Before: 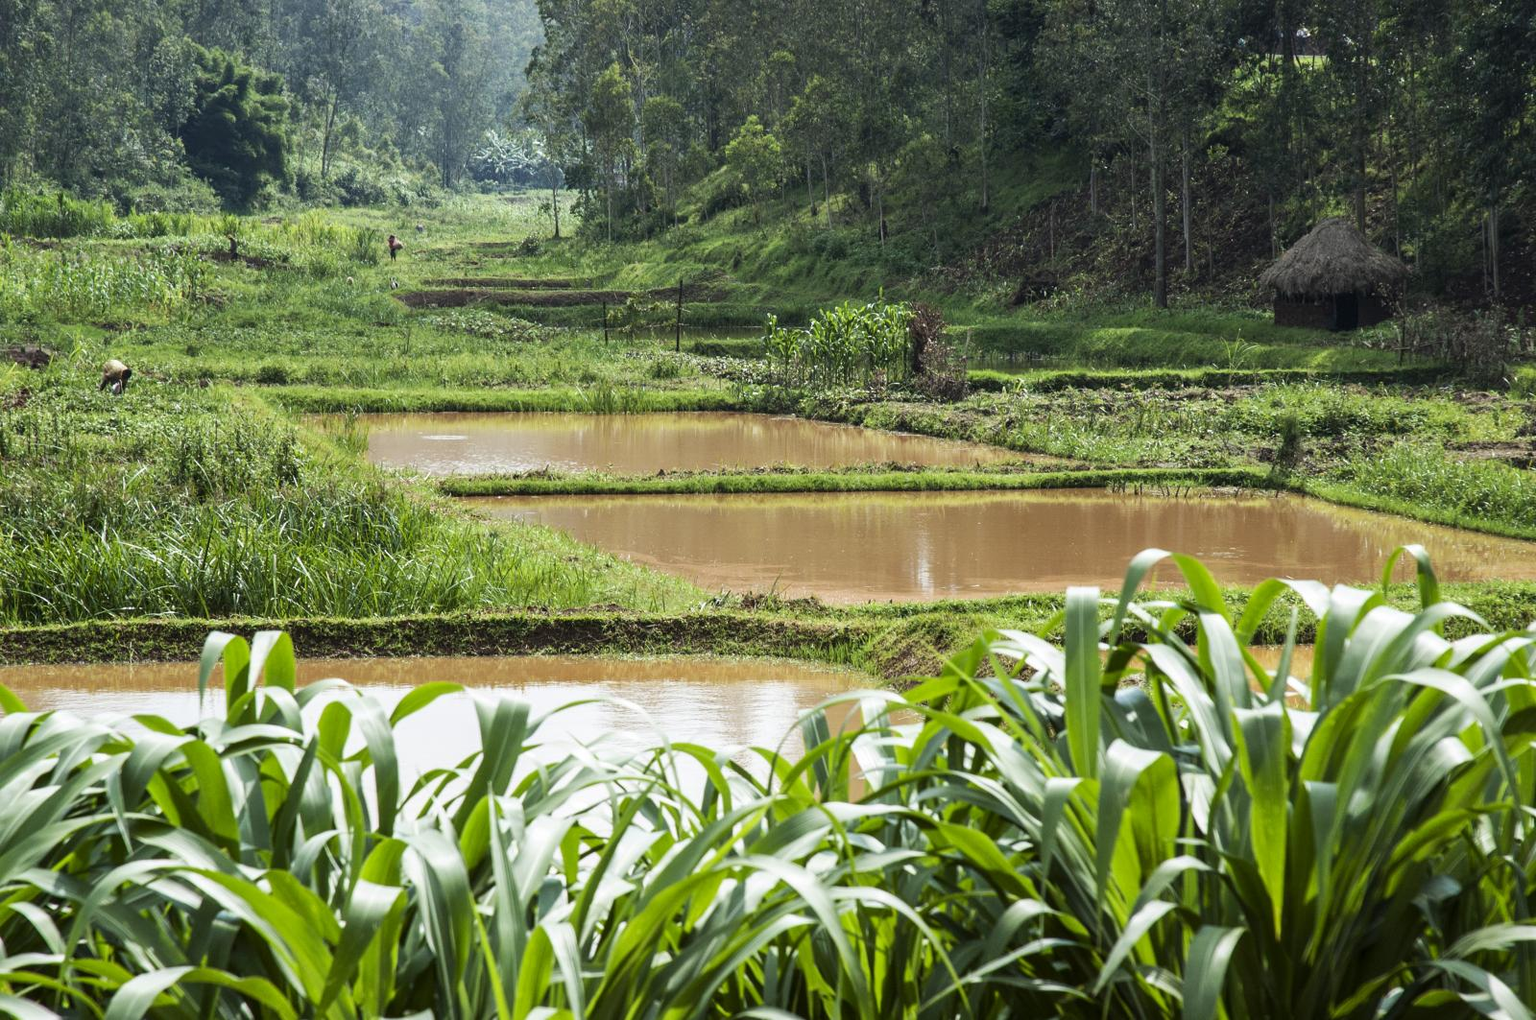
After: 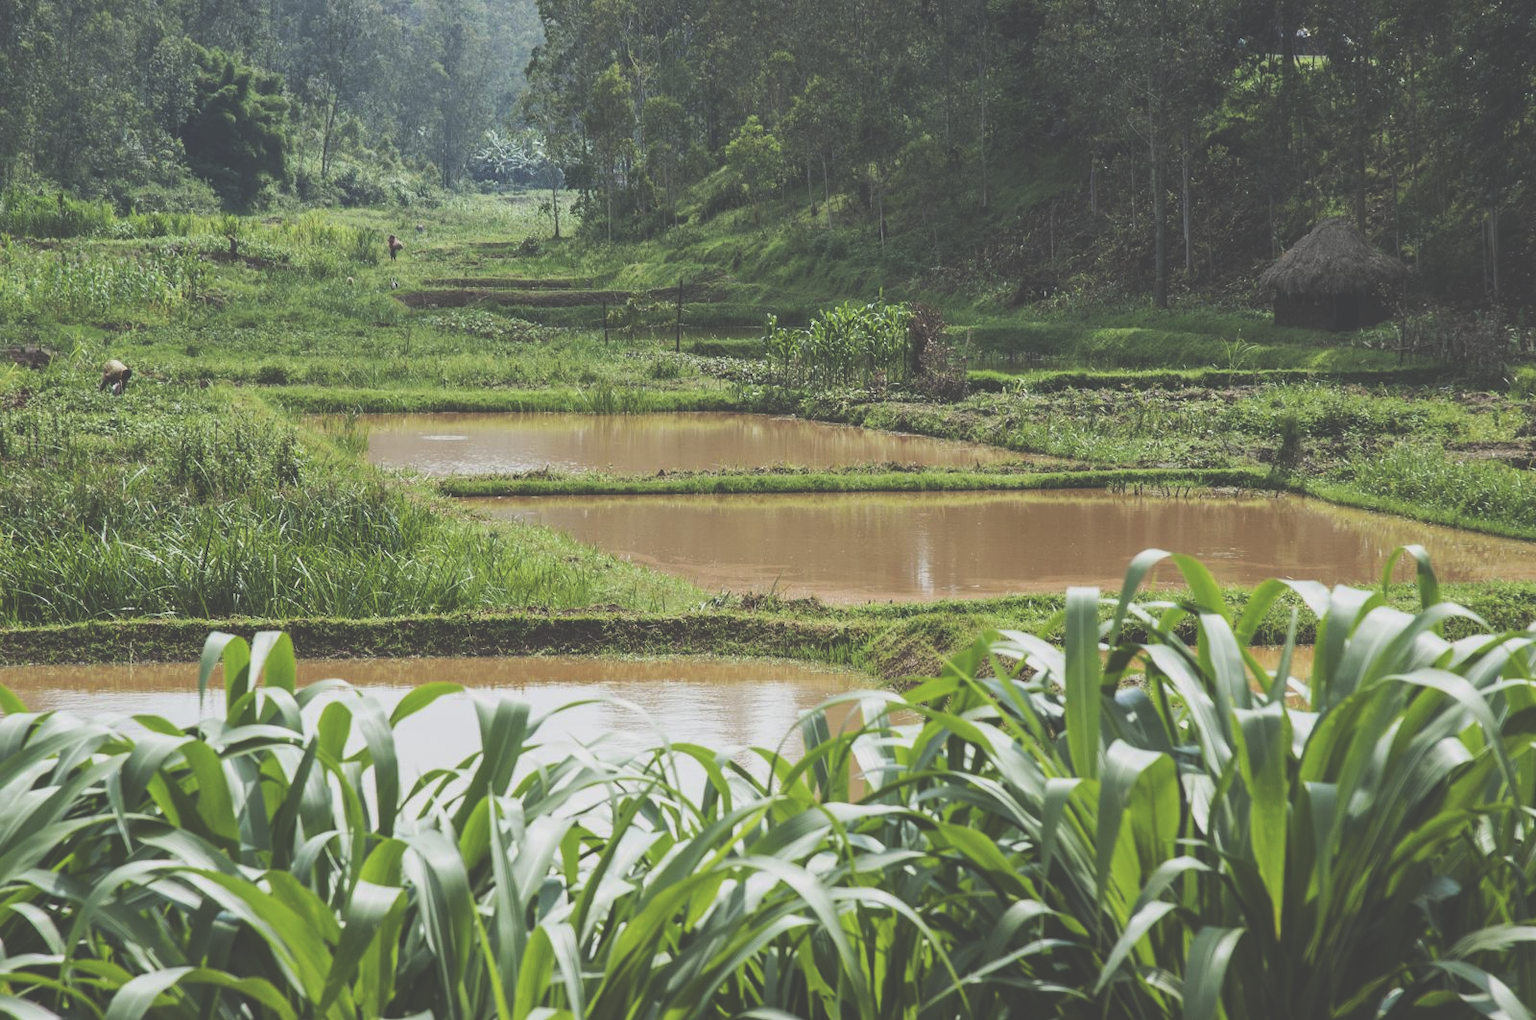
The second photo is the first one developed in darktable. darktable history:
exposure: black level correction -0.061, exposure -0.049 EV, compensate exposure bias true, compensate highlight preservation false
